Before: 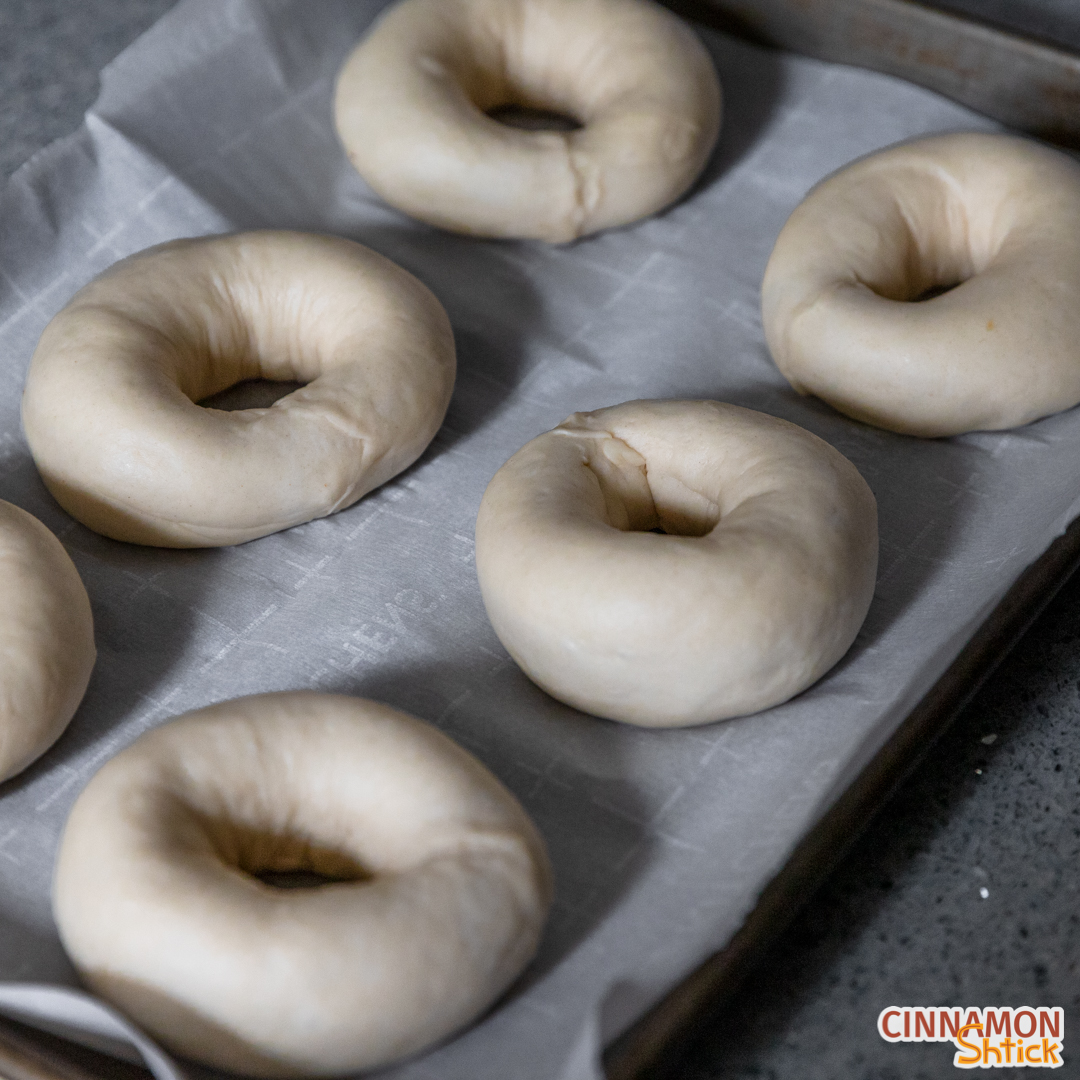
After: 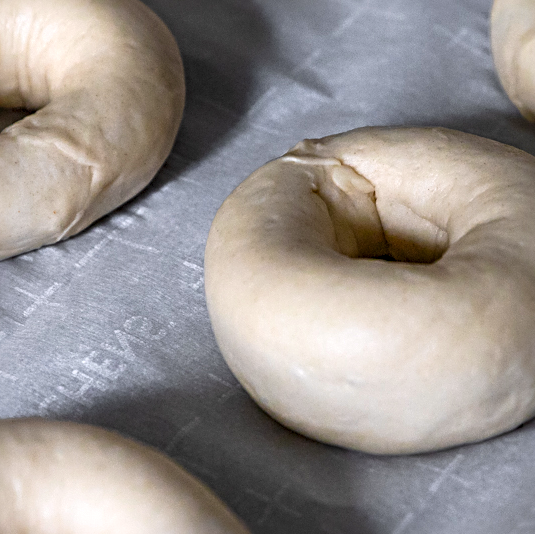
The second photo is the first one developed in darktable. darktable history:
sharpen: radius 4.921
crop: left 25.095%, top 25.332%, right 25.3%, bottom 25.152%
color balance rgb: highlights gain › chroma 0.242%, highlights gain › hue 331.67°, perceptual saturation grading › global saturation 30.772%, perceptual brilliance grading › global brilliance 19.237%, perceptual brilliance grading › shadows -40.113%, contrast -10.078%
